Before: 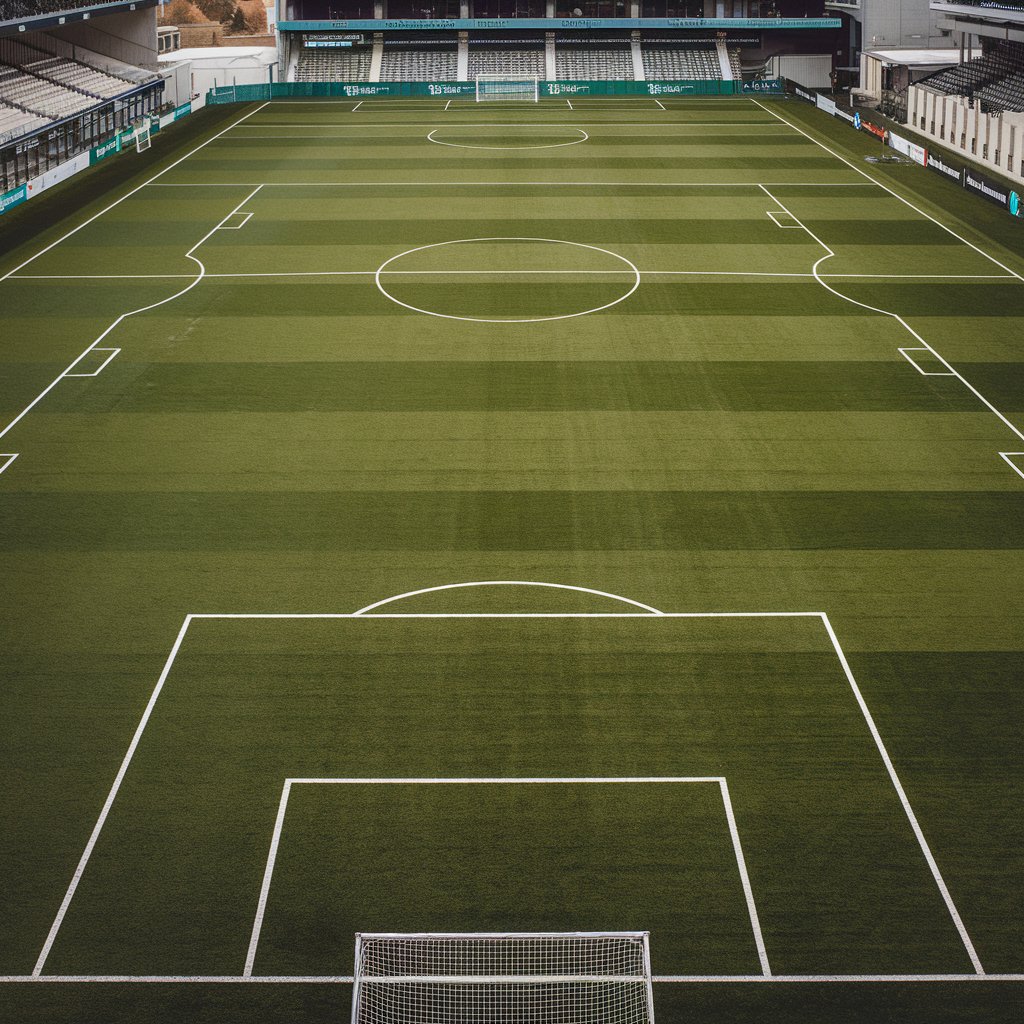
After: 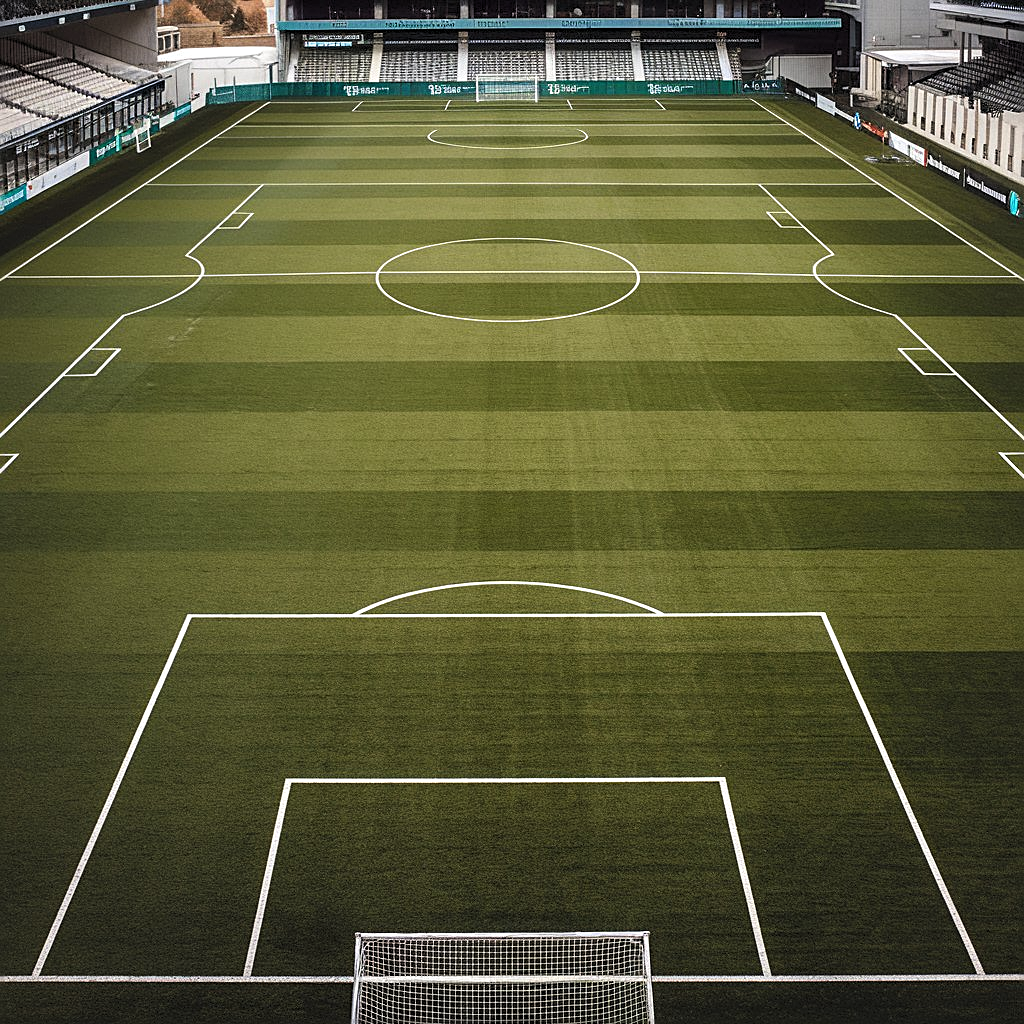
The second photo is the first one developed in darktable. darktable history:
sharpen: on, module defaults
levels: levels [0.055, 0.477, 0.9]
